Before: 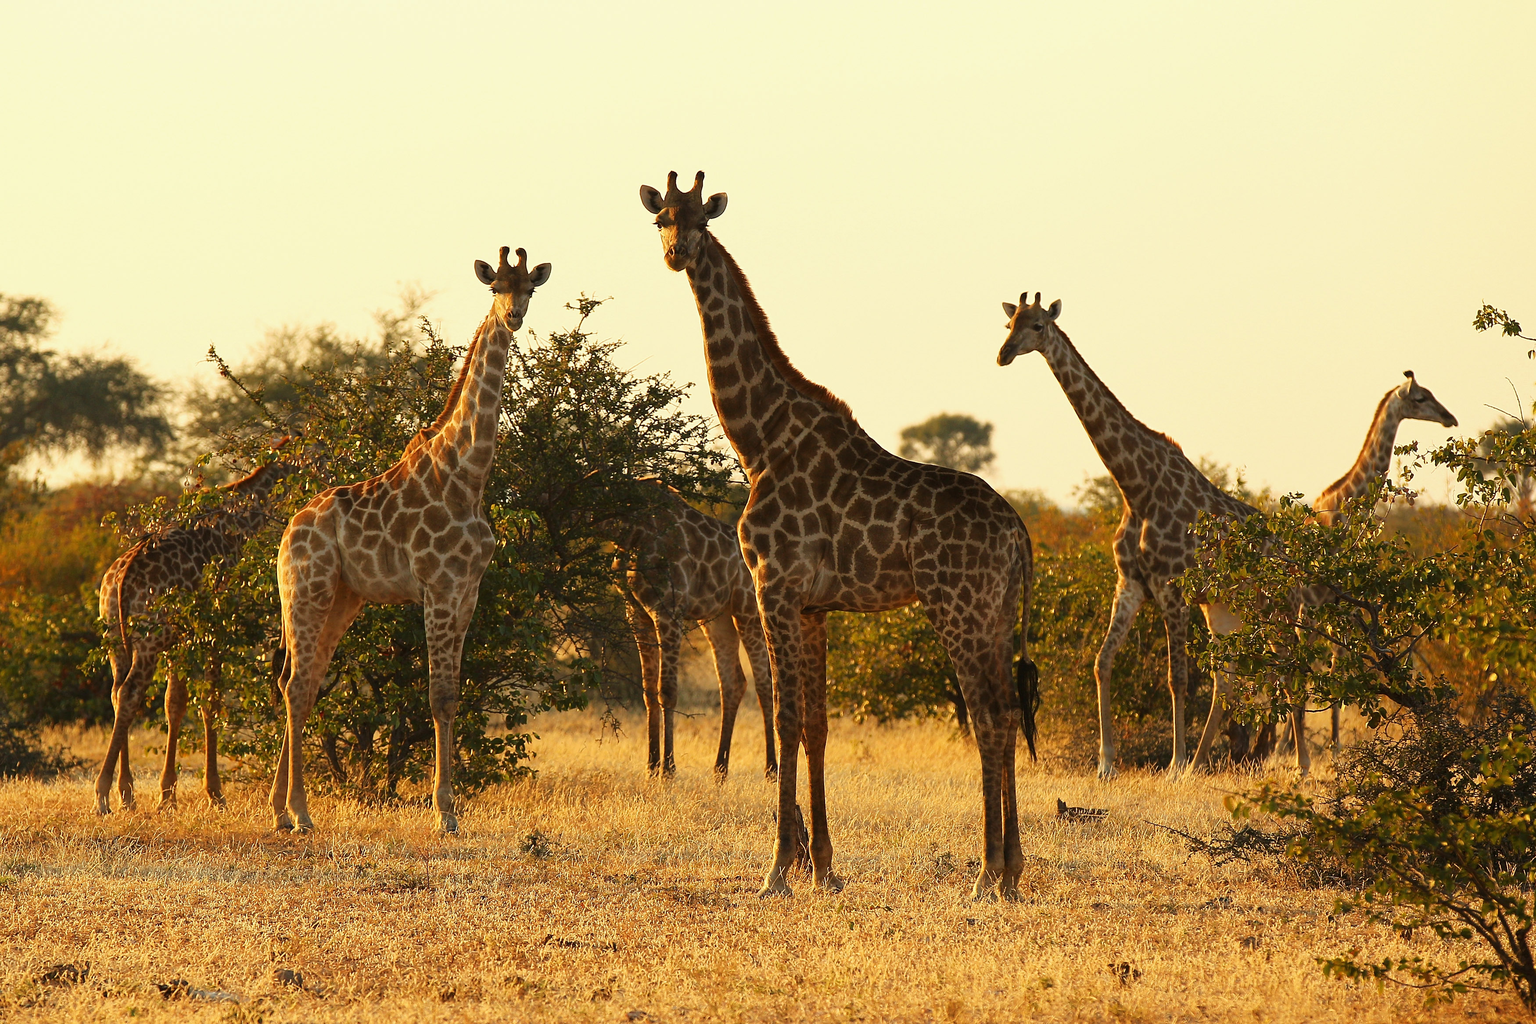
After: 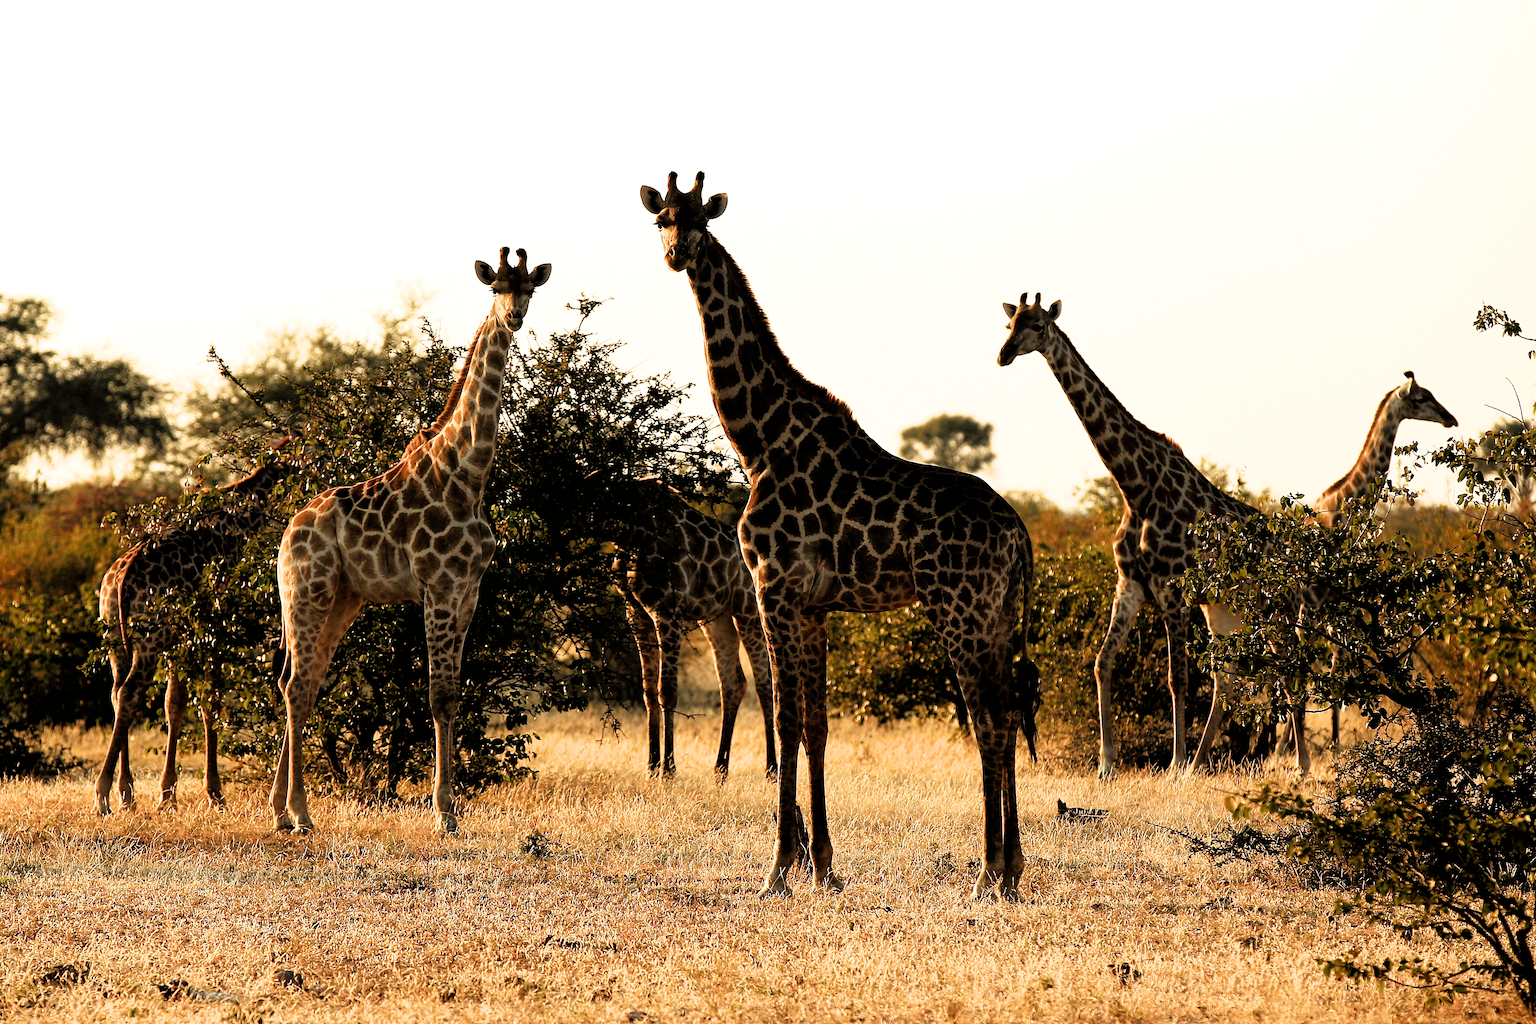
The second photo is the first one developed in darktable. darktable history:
filmic rgb: black relative exposure -3.49 EV, white relative exposure 2.26 EV, hardness 3.4
